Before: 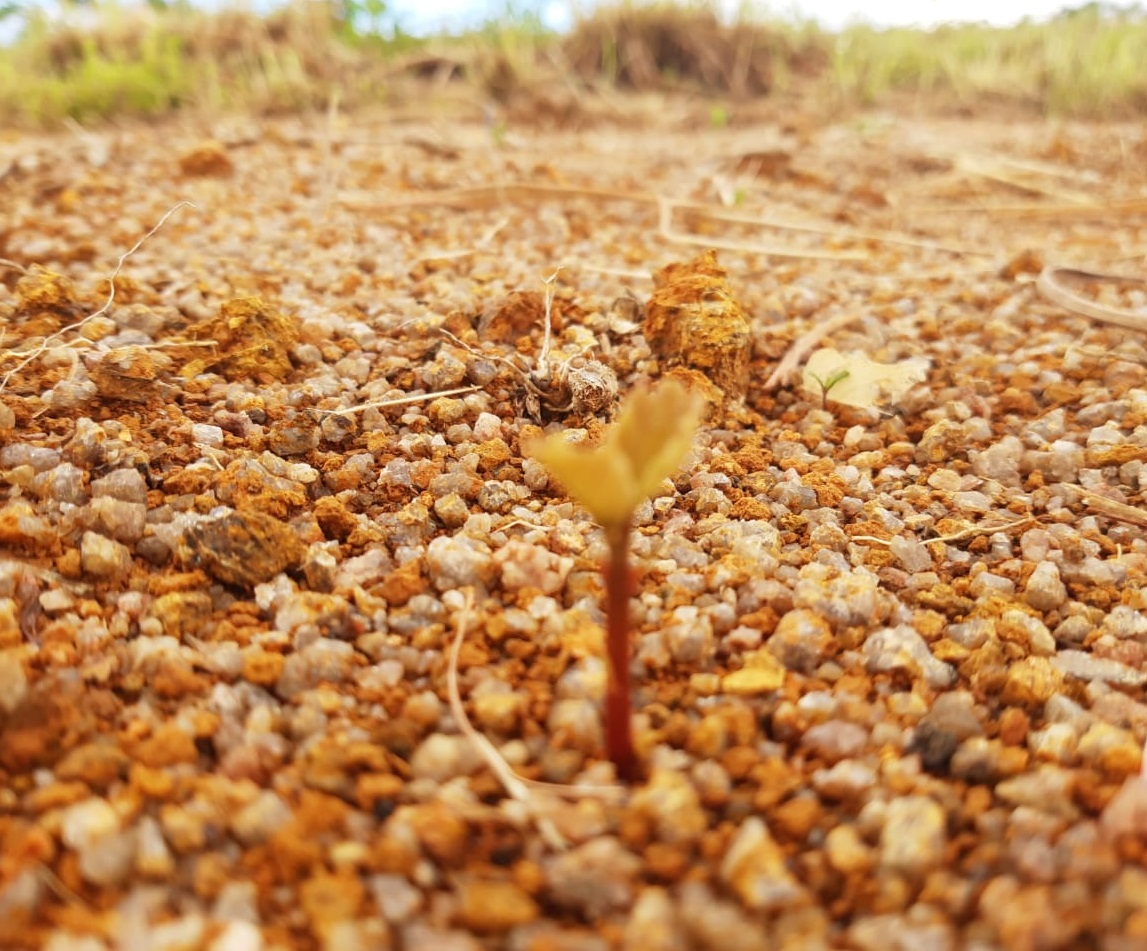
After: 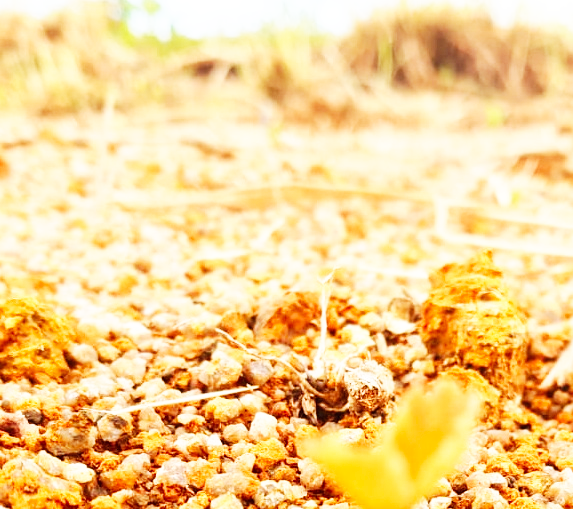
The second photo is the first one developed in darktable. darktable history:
base curve: curves: ch0 [(0, 0) (0.007, 0.004) (0.027, 0.03) (0.046, 0.07) (0.207, 0.54) (0.442, 0.872) (0.673, 0.972) (1, 1)], preserve colors none
crop: left 19.556%, right 30.401%, bottom 46.458%
